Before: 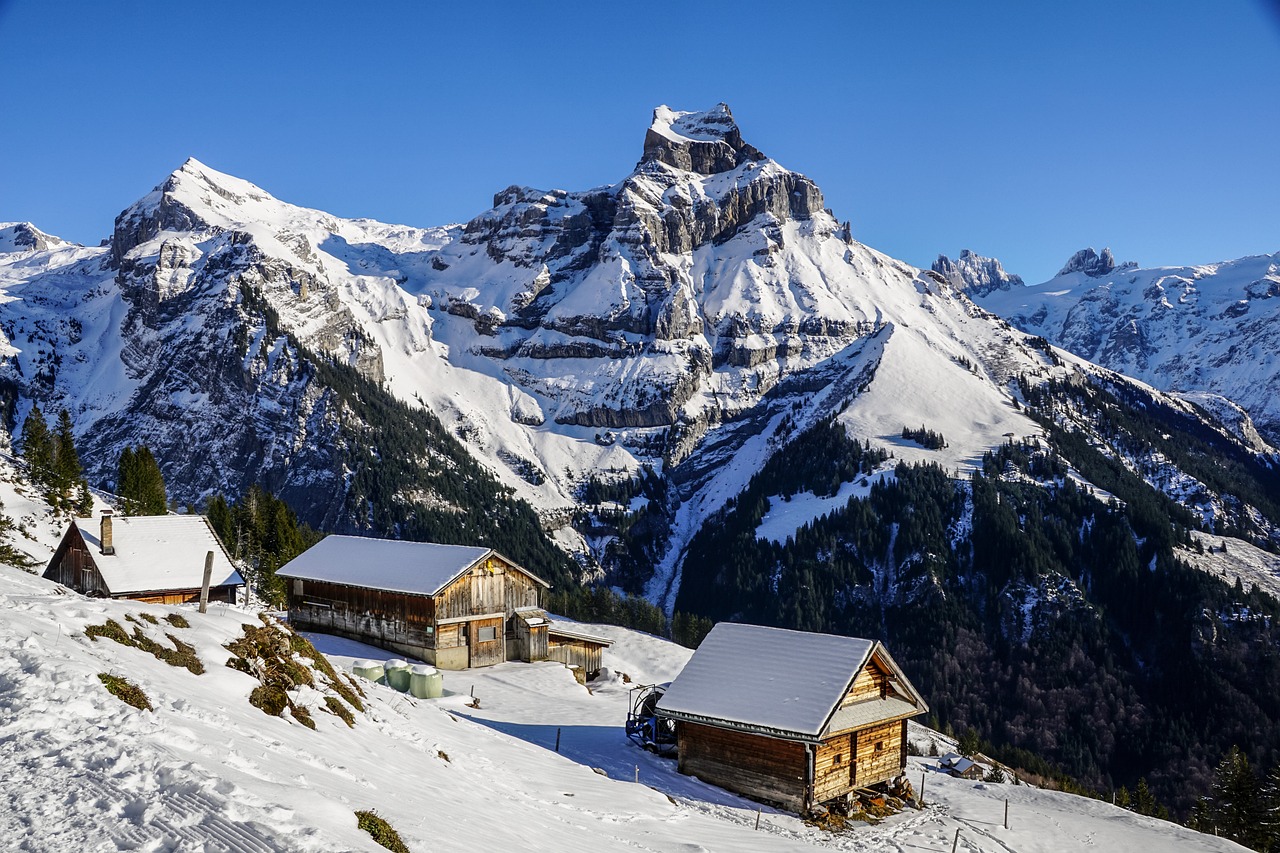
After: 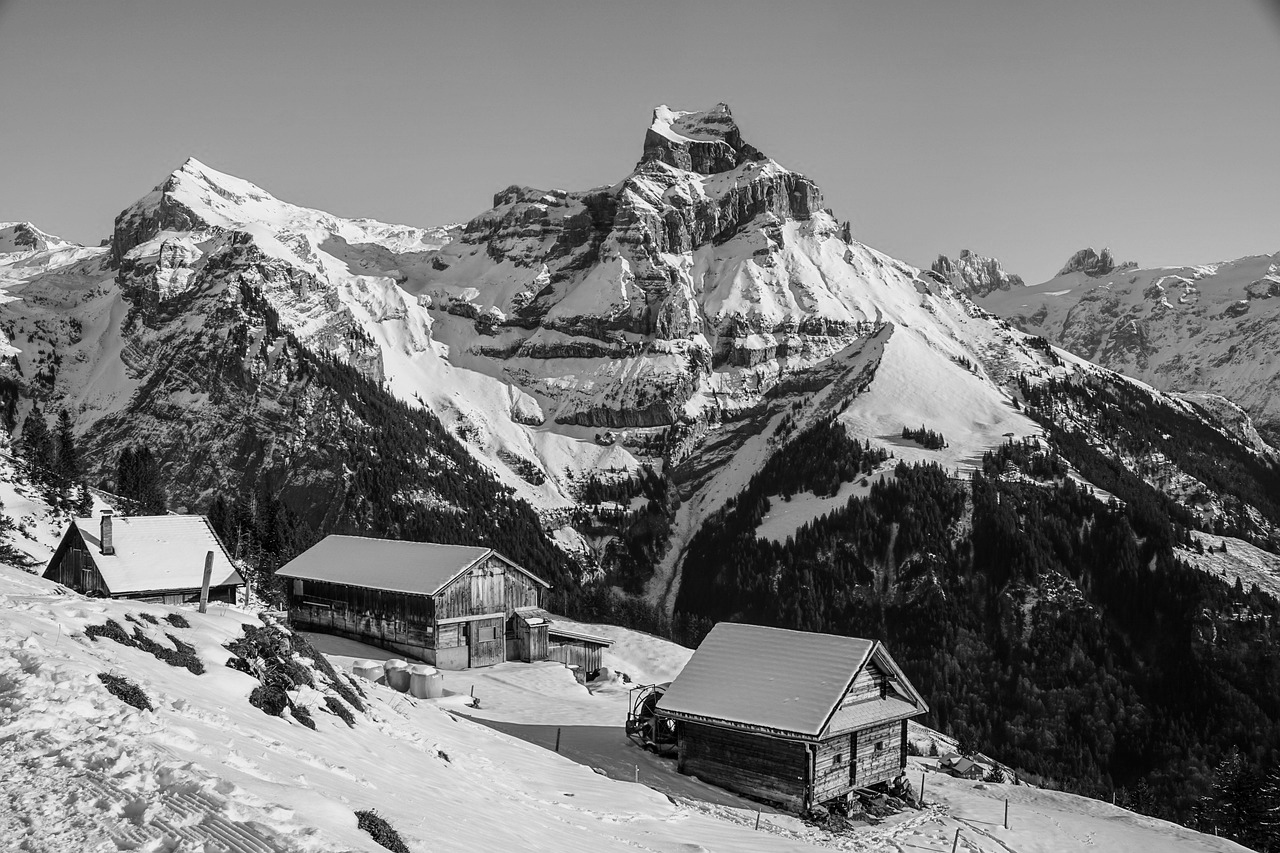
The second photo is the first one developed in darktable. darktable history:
color calibration: output gray [0.22, 0.42, 0.37, 0], gray › normalize channels true, illuminant same as pipeline (D50), adaptation XYZ, x 0.346, y 0.359, gamut compression 0
